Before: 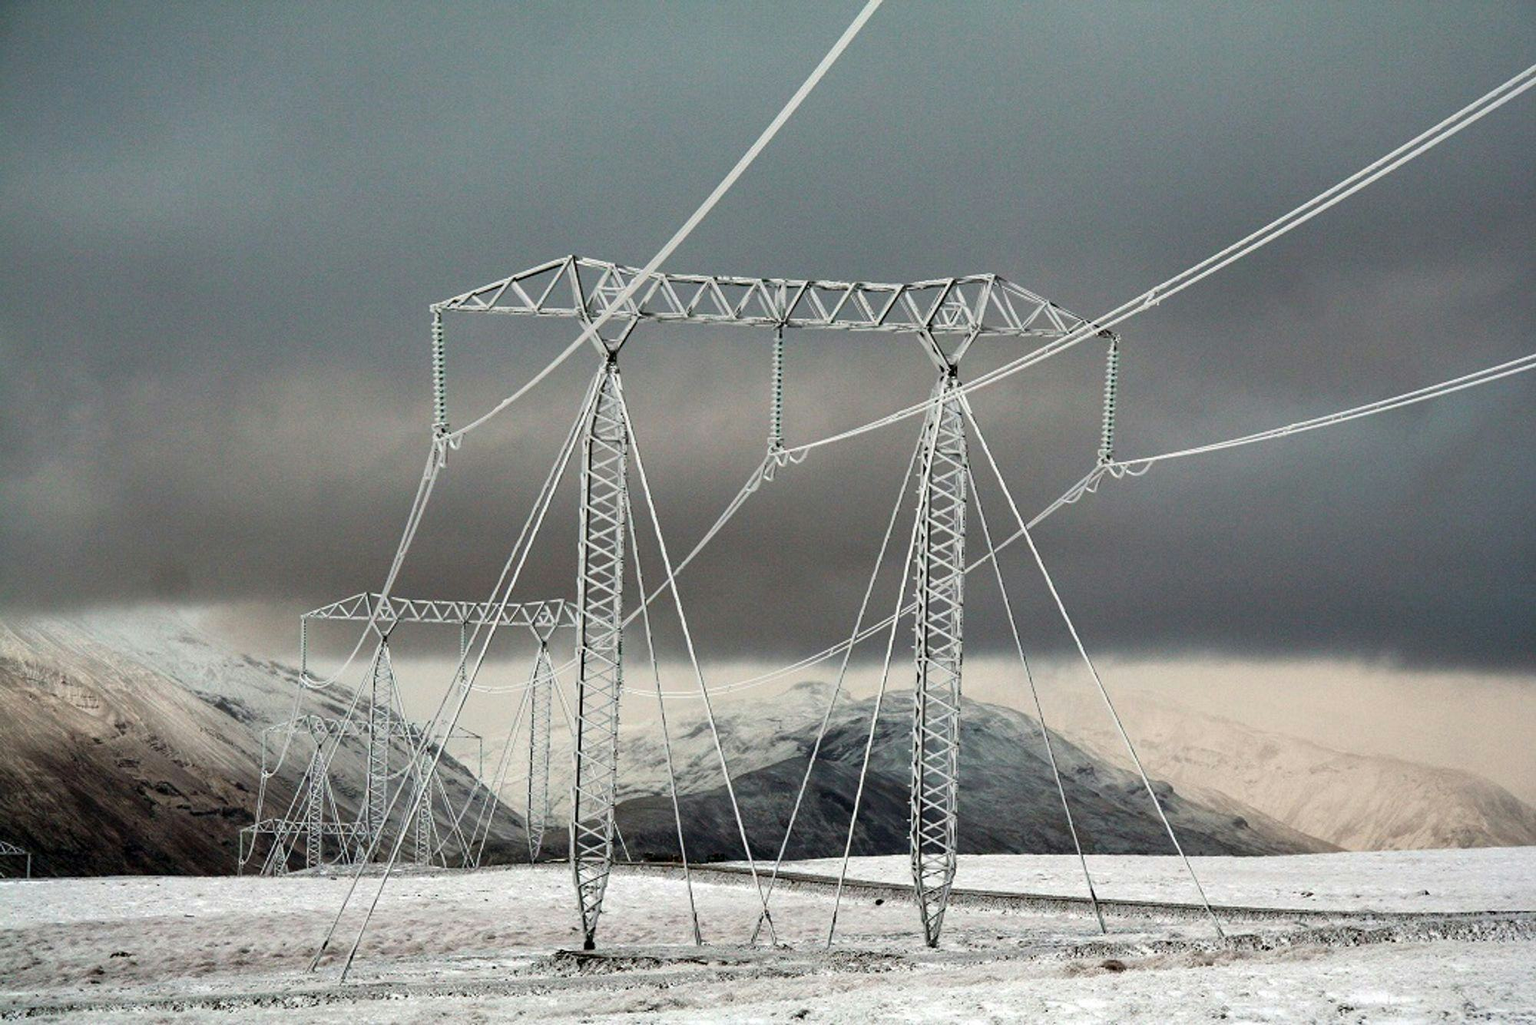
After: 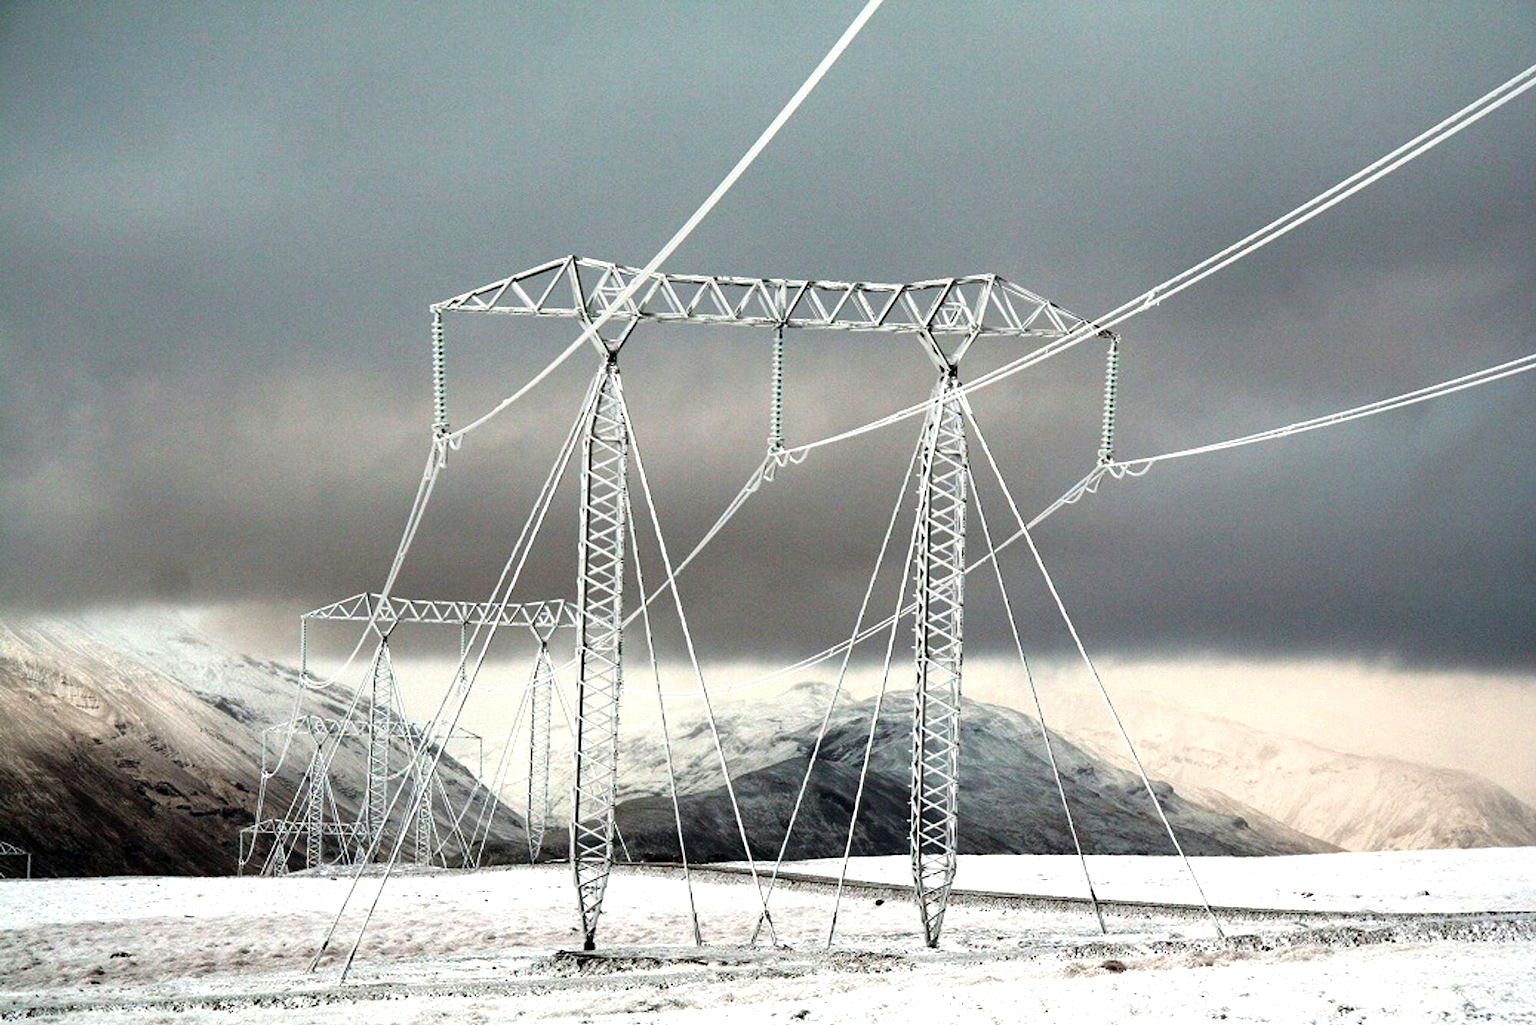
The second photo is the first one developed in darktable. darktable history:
color correction: highlights a* 0.077, highlights b* -0.593
tone equalizer: -8 EV -0.727 EV, -7 EV -0.704 EV, -6 EV -0.624 EV, -5 EV -0.392 EV, -3 EV 0.396 EV, -2 EV 0.6 EV, -1 EV 0.683 EV, +0 EV 0.759 EV, mask exposure compensation -0.5 EV
